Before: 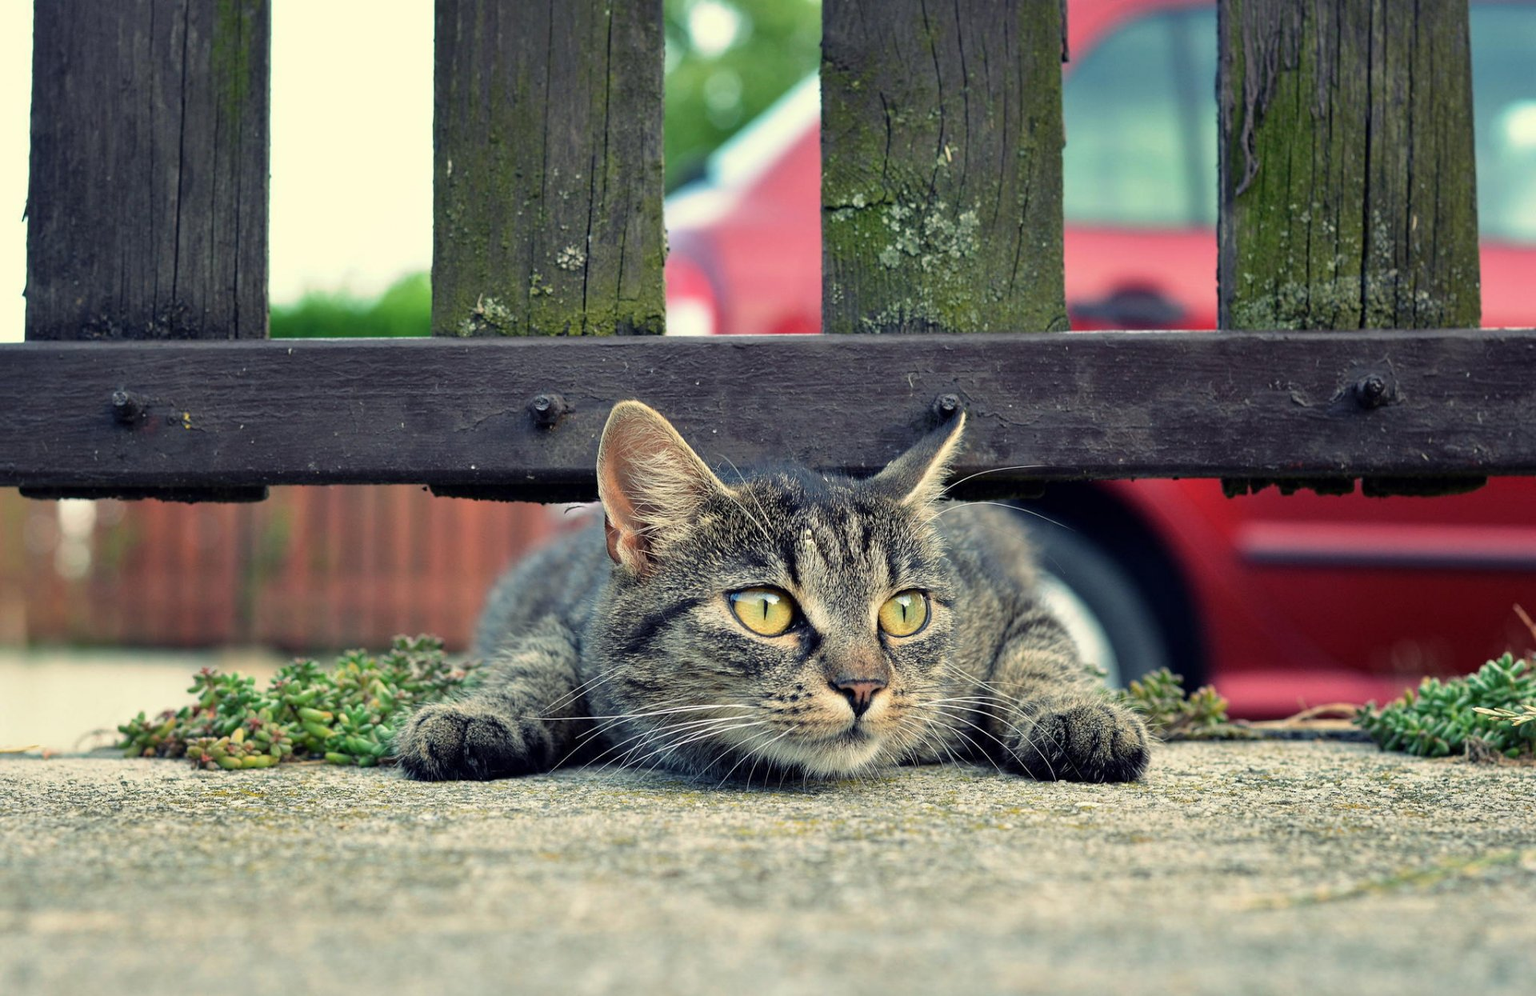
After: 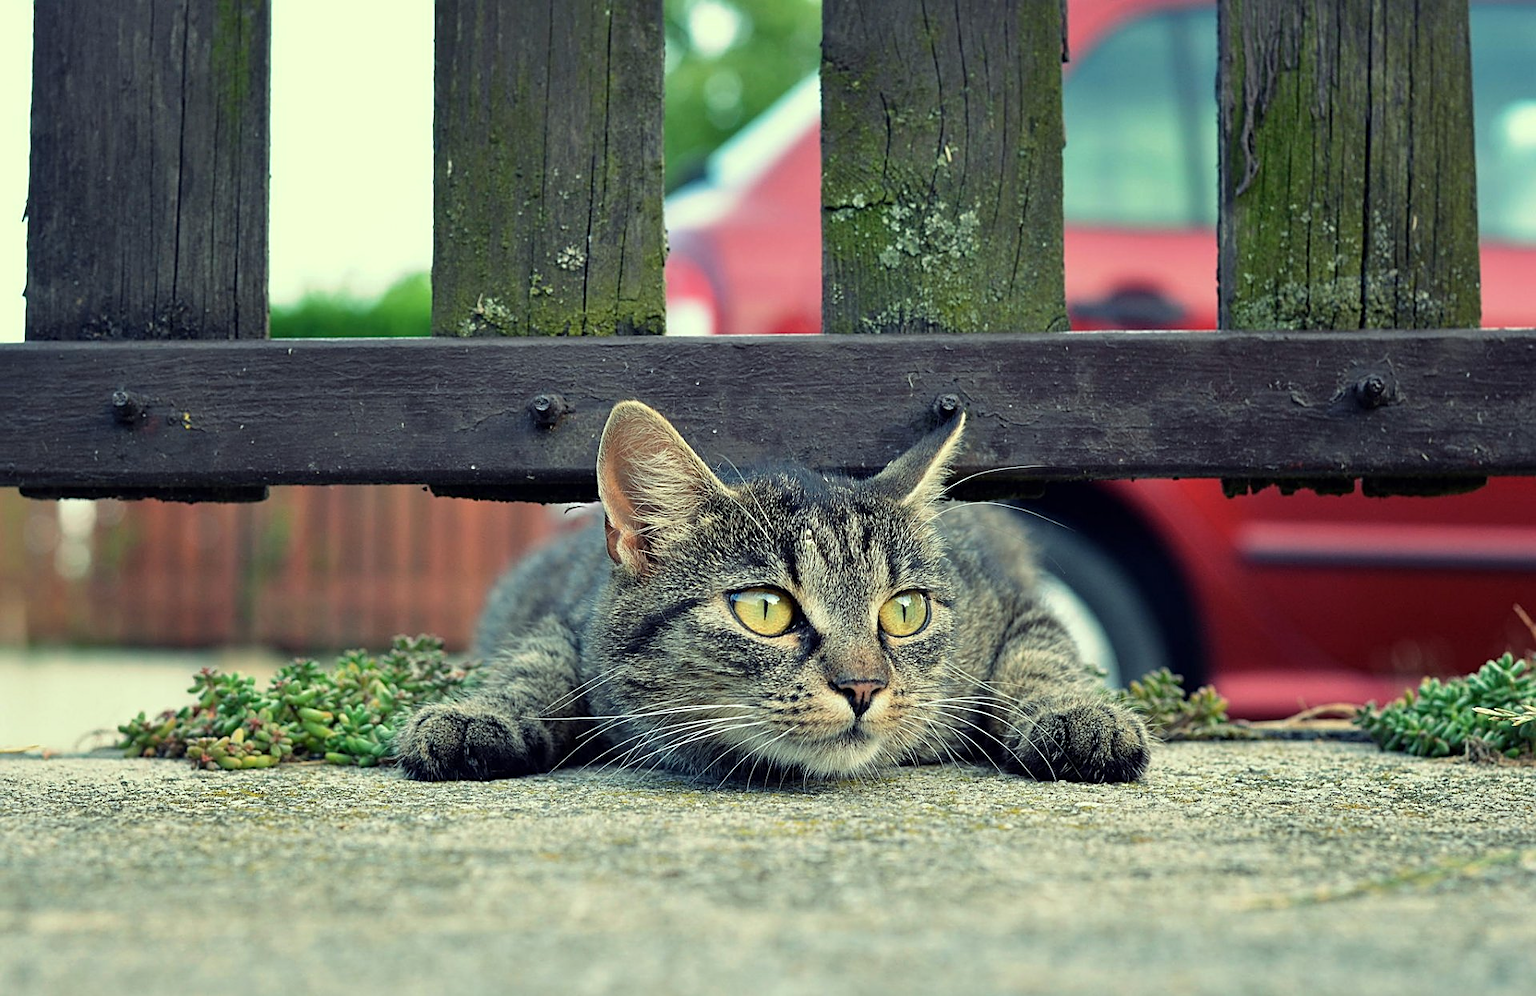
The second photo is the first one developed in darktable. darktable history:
color correction: highlights a* -6.54, highlights b* 0.838
sharpen: on, module defaults
